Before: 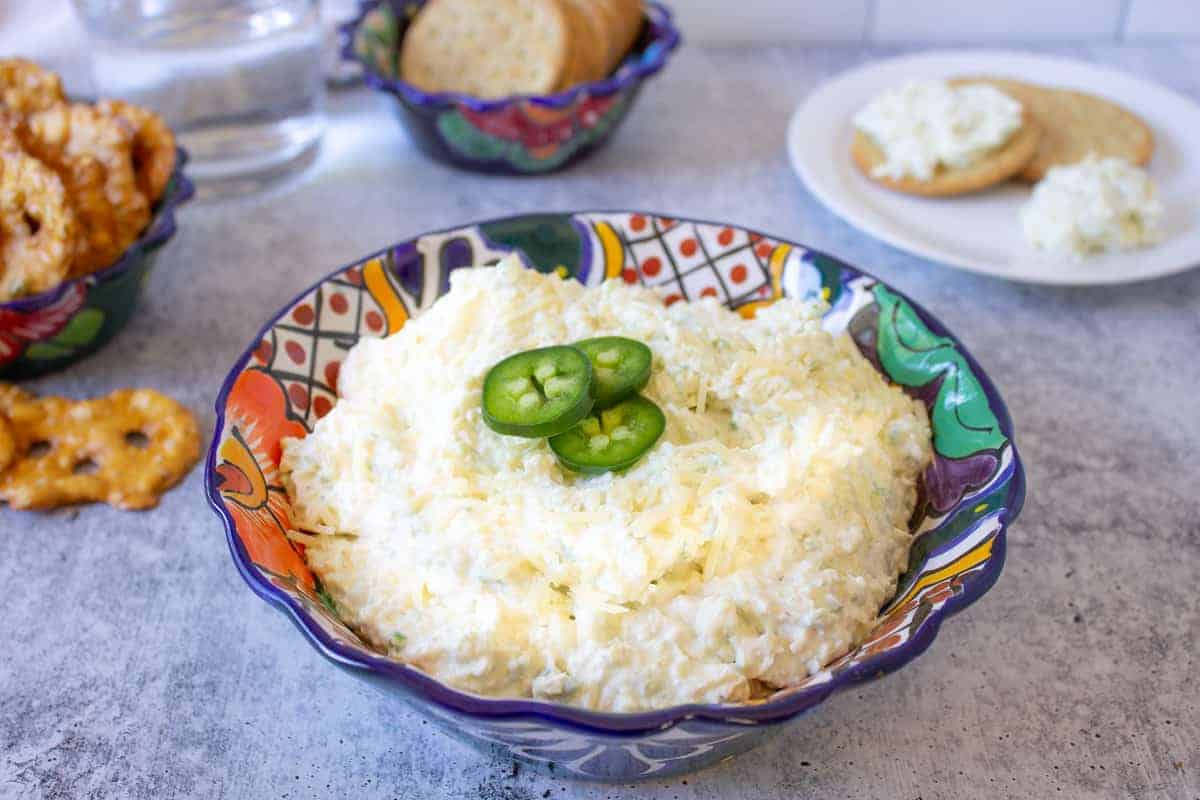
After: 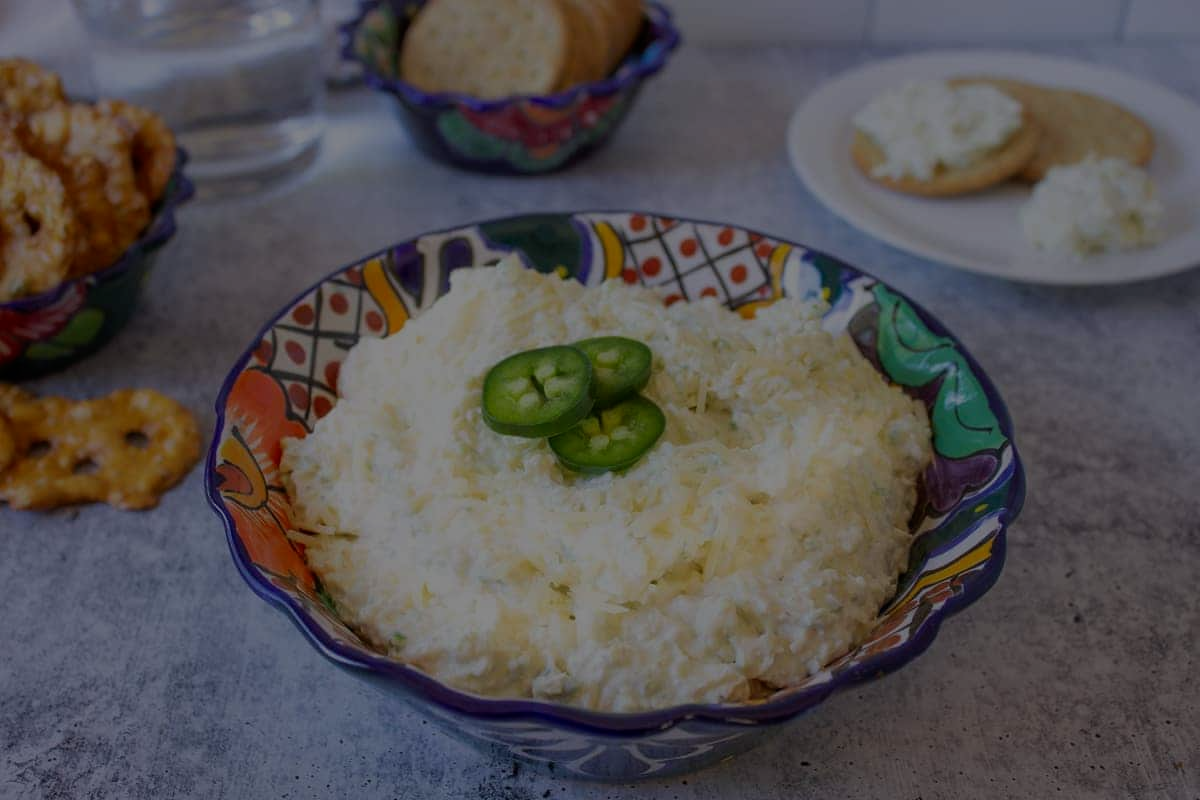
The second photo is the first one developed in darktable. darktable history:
exposure: exposure -2.023 EV, compensate highlight preservation false
